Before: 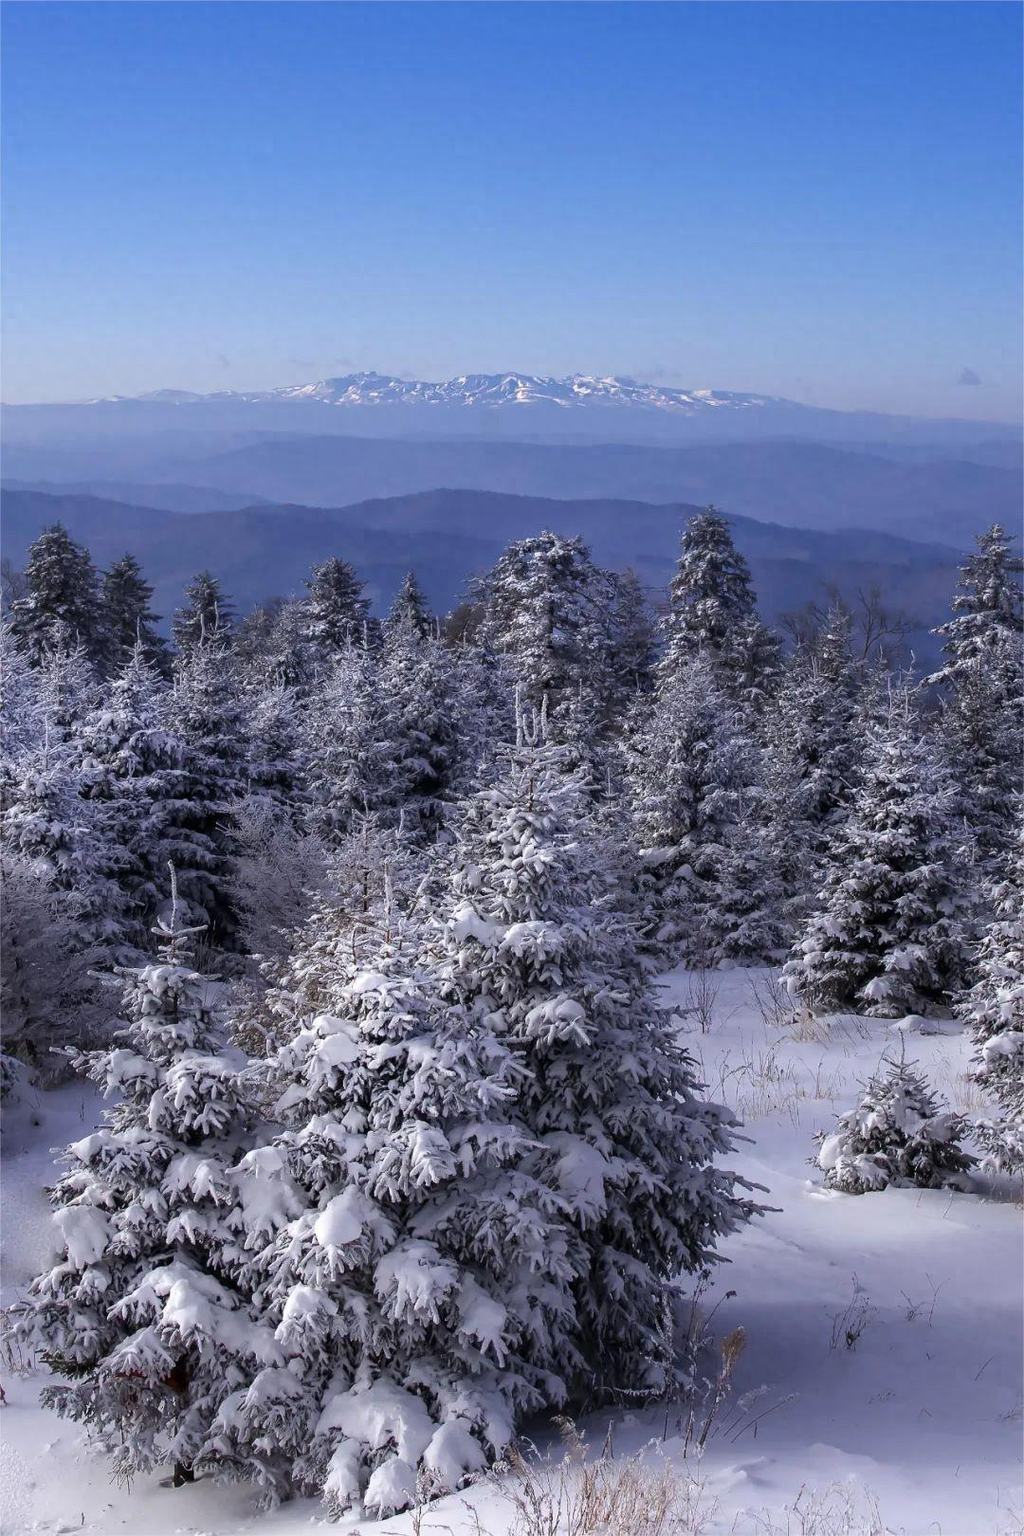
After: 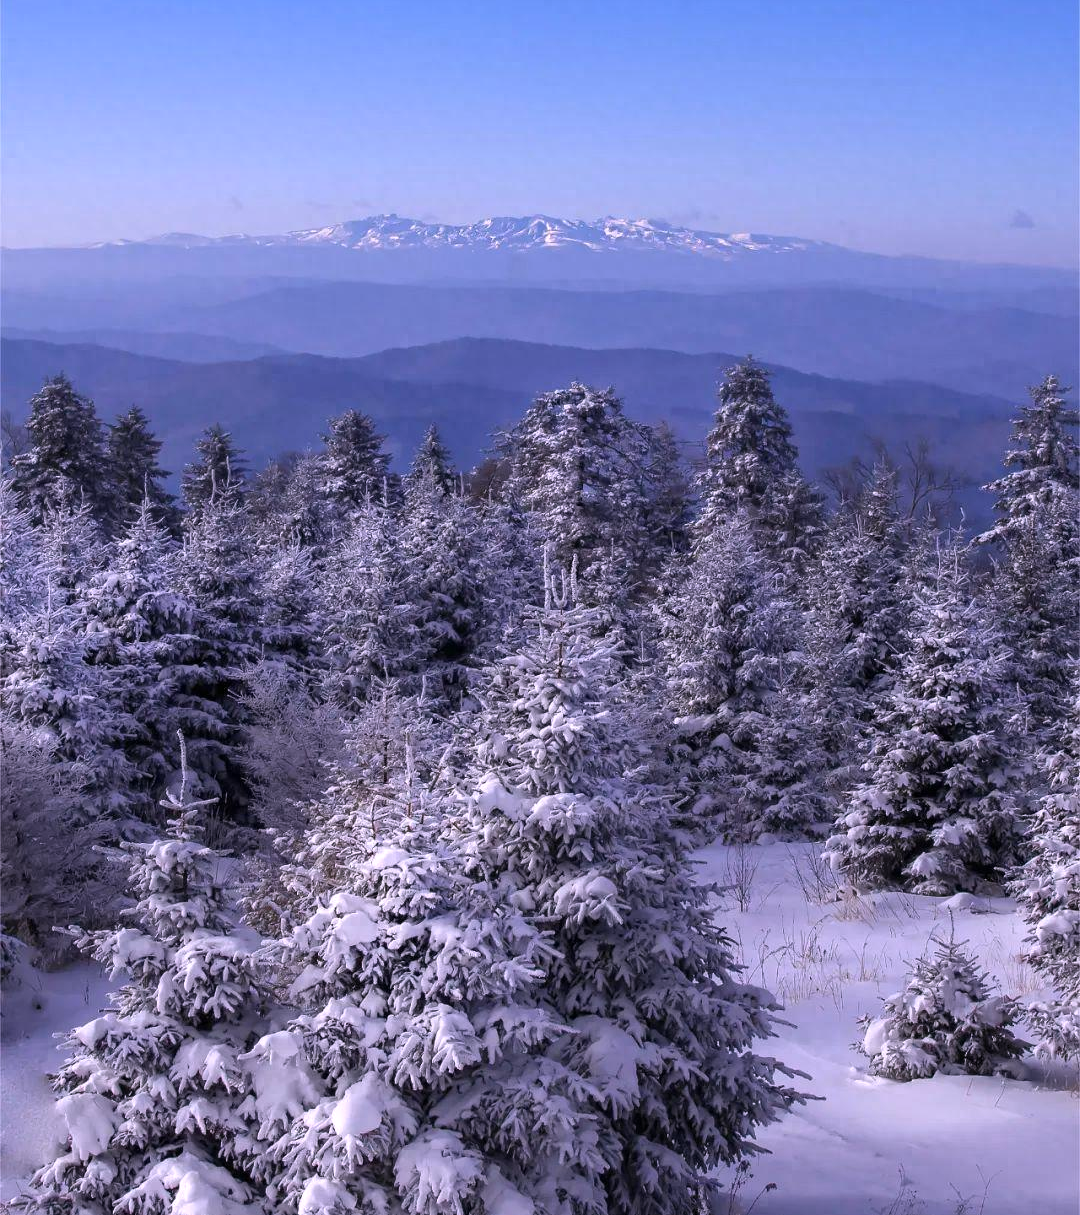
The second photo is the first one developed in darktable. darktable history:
crop: top 11.038%, bottom 13.962%
white balance: red 1.066, blue 1.119
